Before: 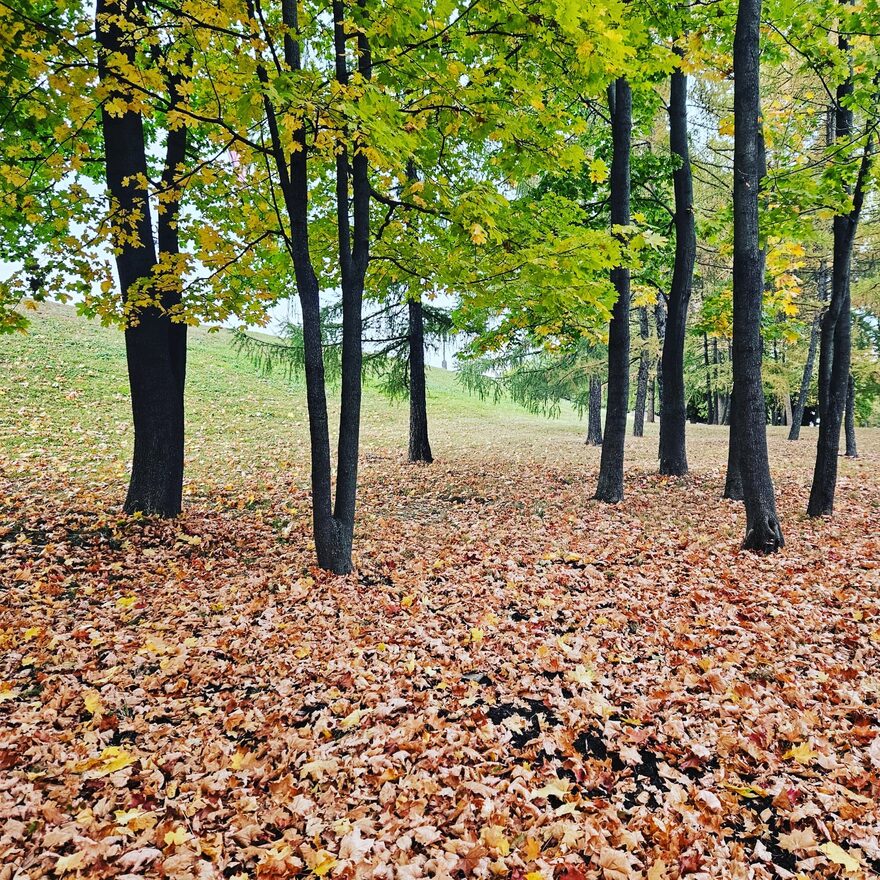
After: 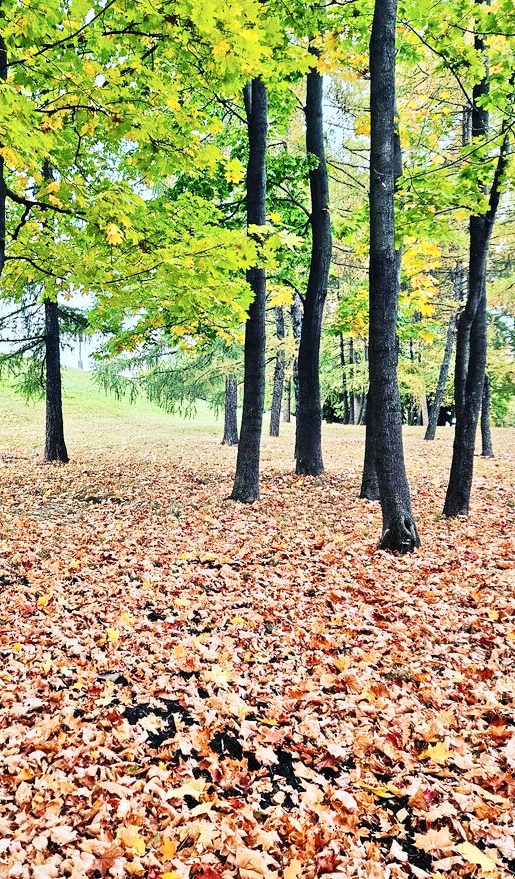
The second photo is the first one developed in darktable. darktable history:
crop: left 41.402%
tone equalizer: -7 EV 0.15 EV, -6 EV 0.6 EV, -5 EV 1.15 EV, -4 EV 1.33 EV, -3 EV 1.15 EV, -2 EV 0.6 EV, -1 EV 0.15 EV, mask exposure compensation -0.5 EV
contrast brightness saturation: contrast 0.28
